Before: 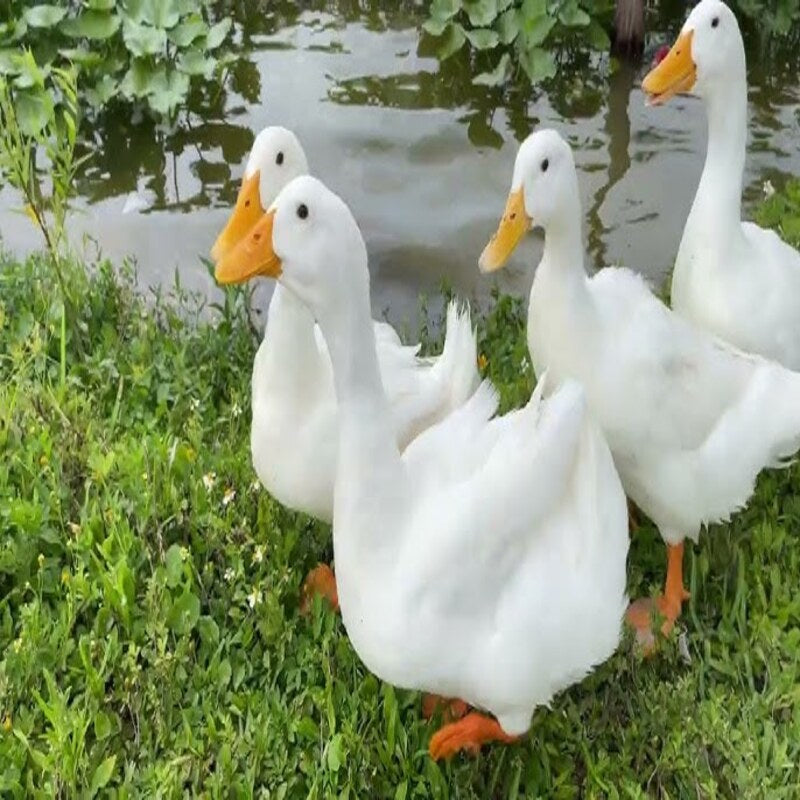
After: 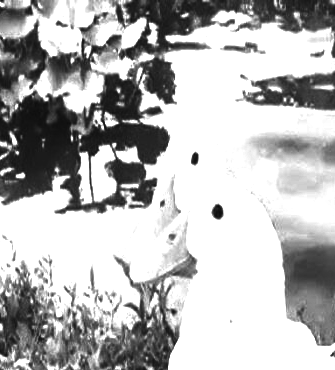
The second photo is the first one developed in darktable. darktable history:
white balance: red 1.066, blue 1.119
exposure: black level correction -0.023, exposure 1.397 EV, compensate highlight preservation false
crop and rotate: left 10.817%, top 0.062%, right 47.194%, bottom 53.626%
contrast brightness saturation: contrast 0.02, brightness -1, saturation -1
